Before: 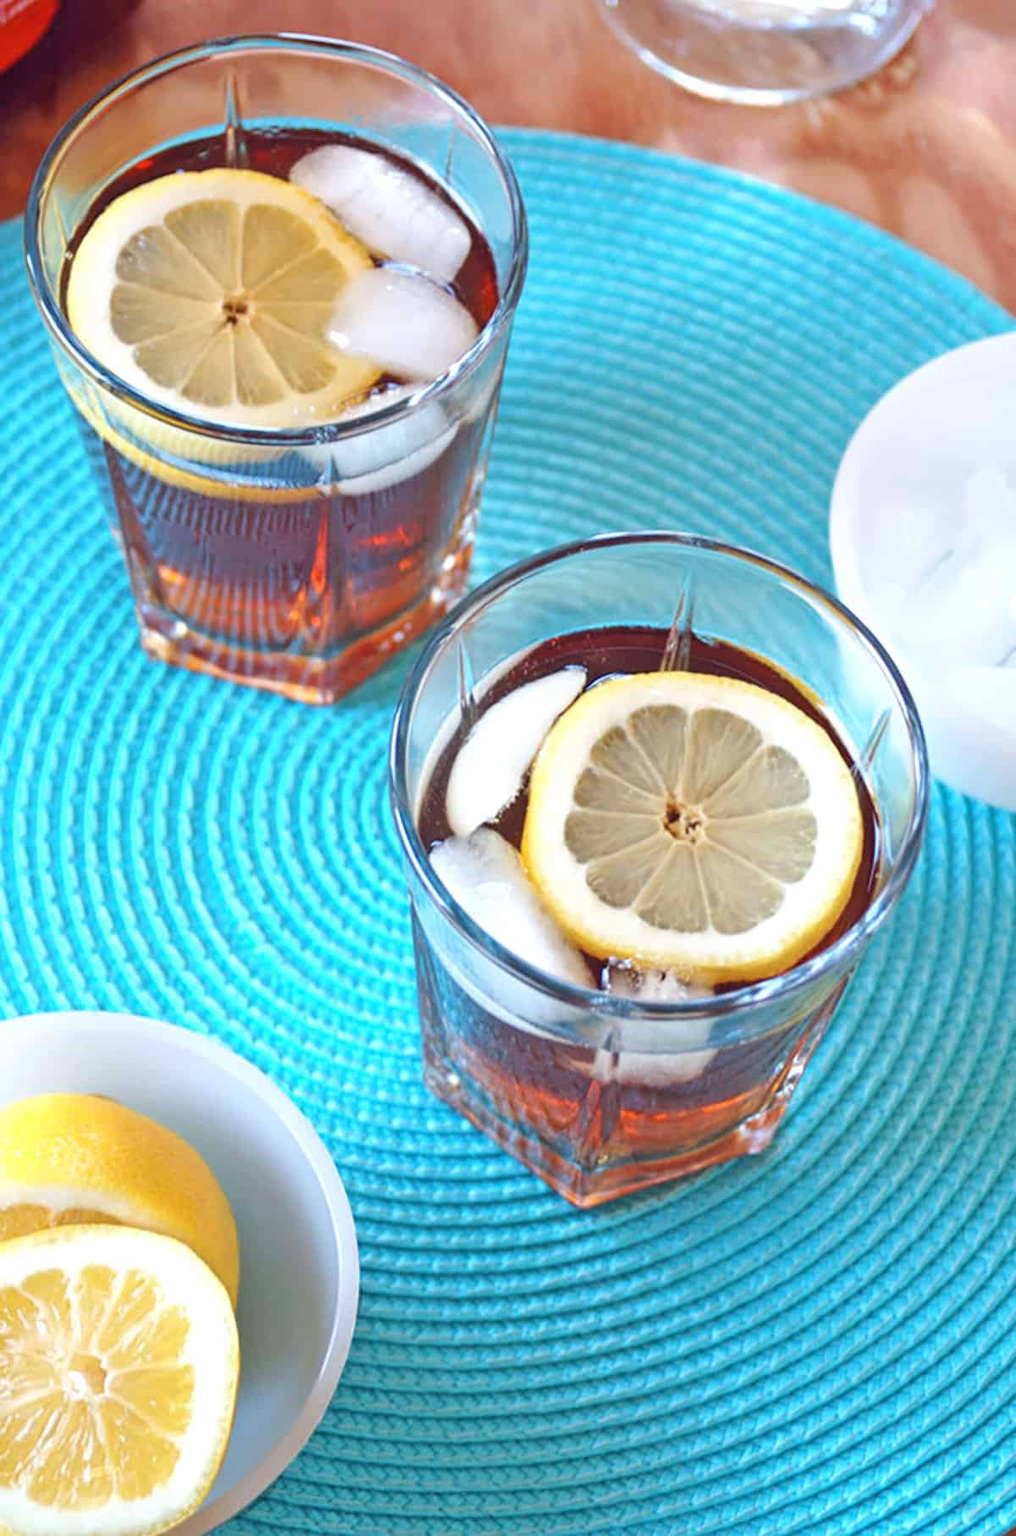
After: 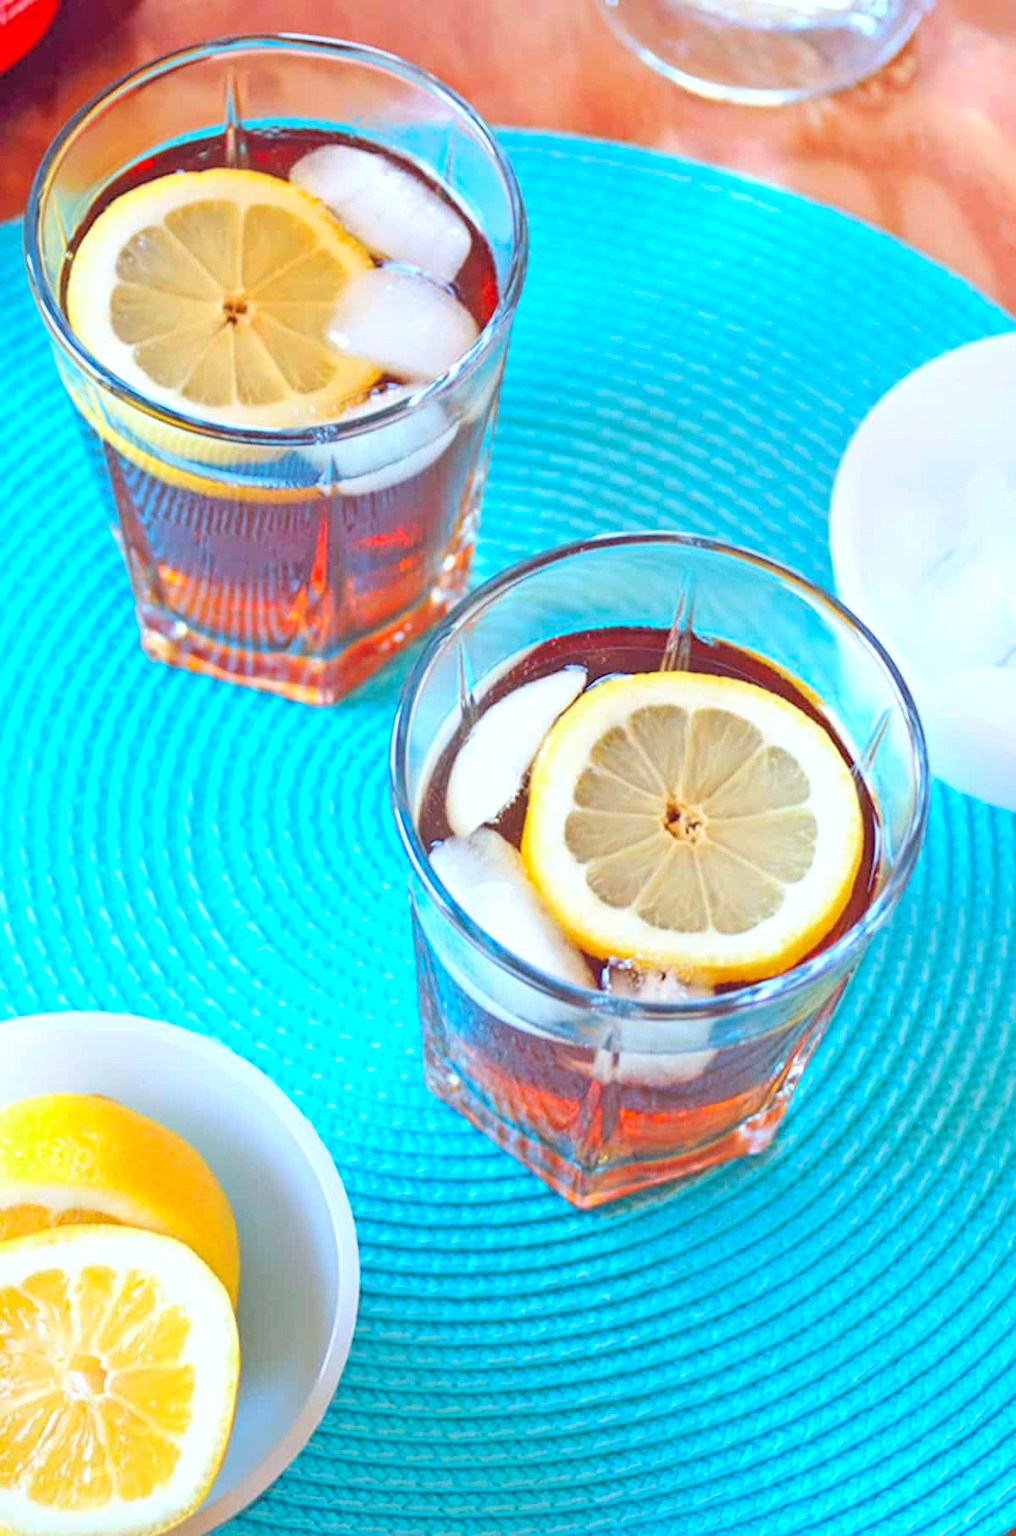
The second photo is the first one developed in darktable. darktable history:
contrast brightness saturation: contrast 0.07, brightness 0.18, saturation 0.4
color correction: highlights a* -2.73, highlights b* -2.09, shadows a* 2.41, shadows b* 2.73
